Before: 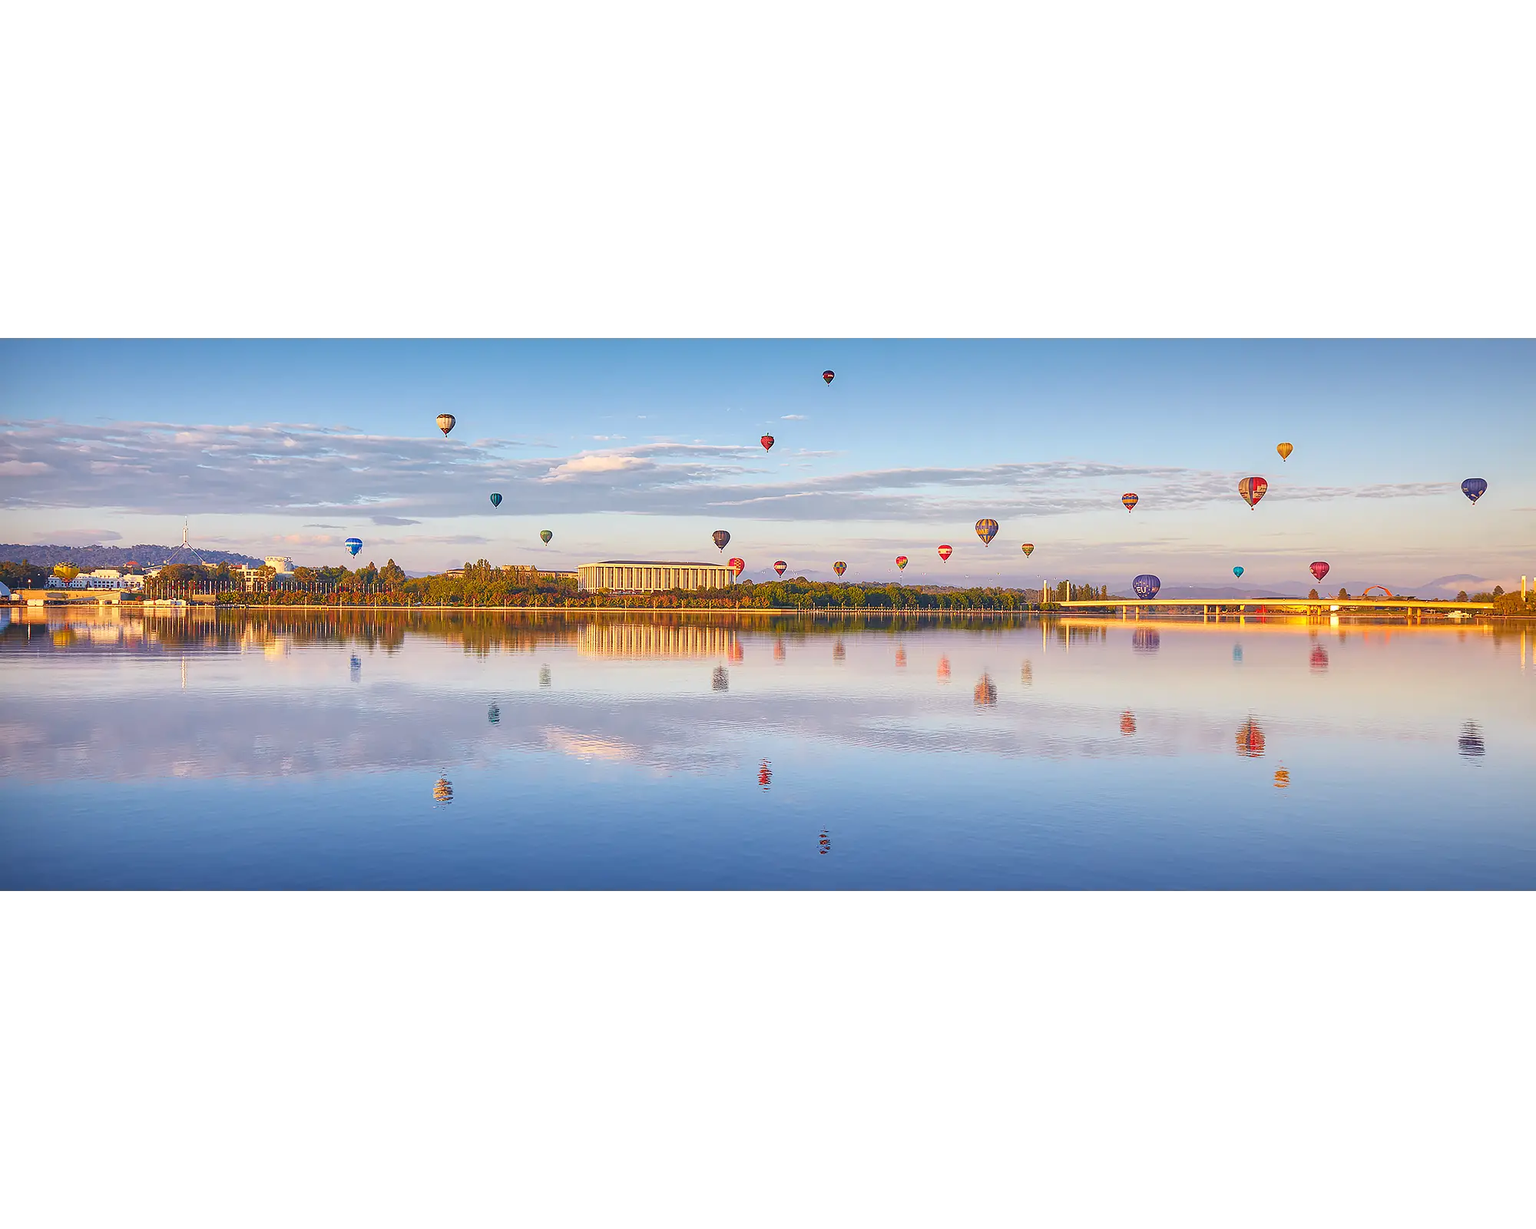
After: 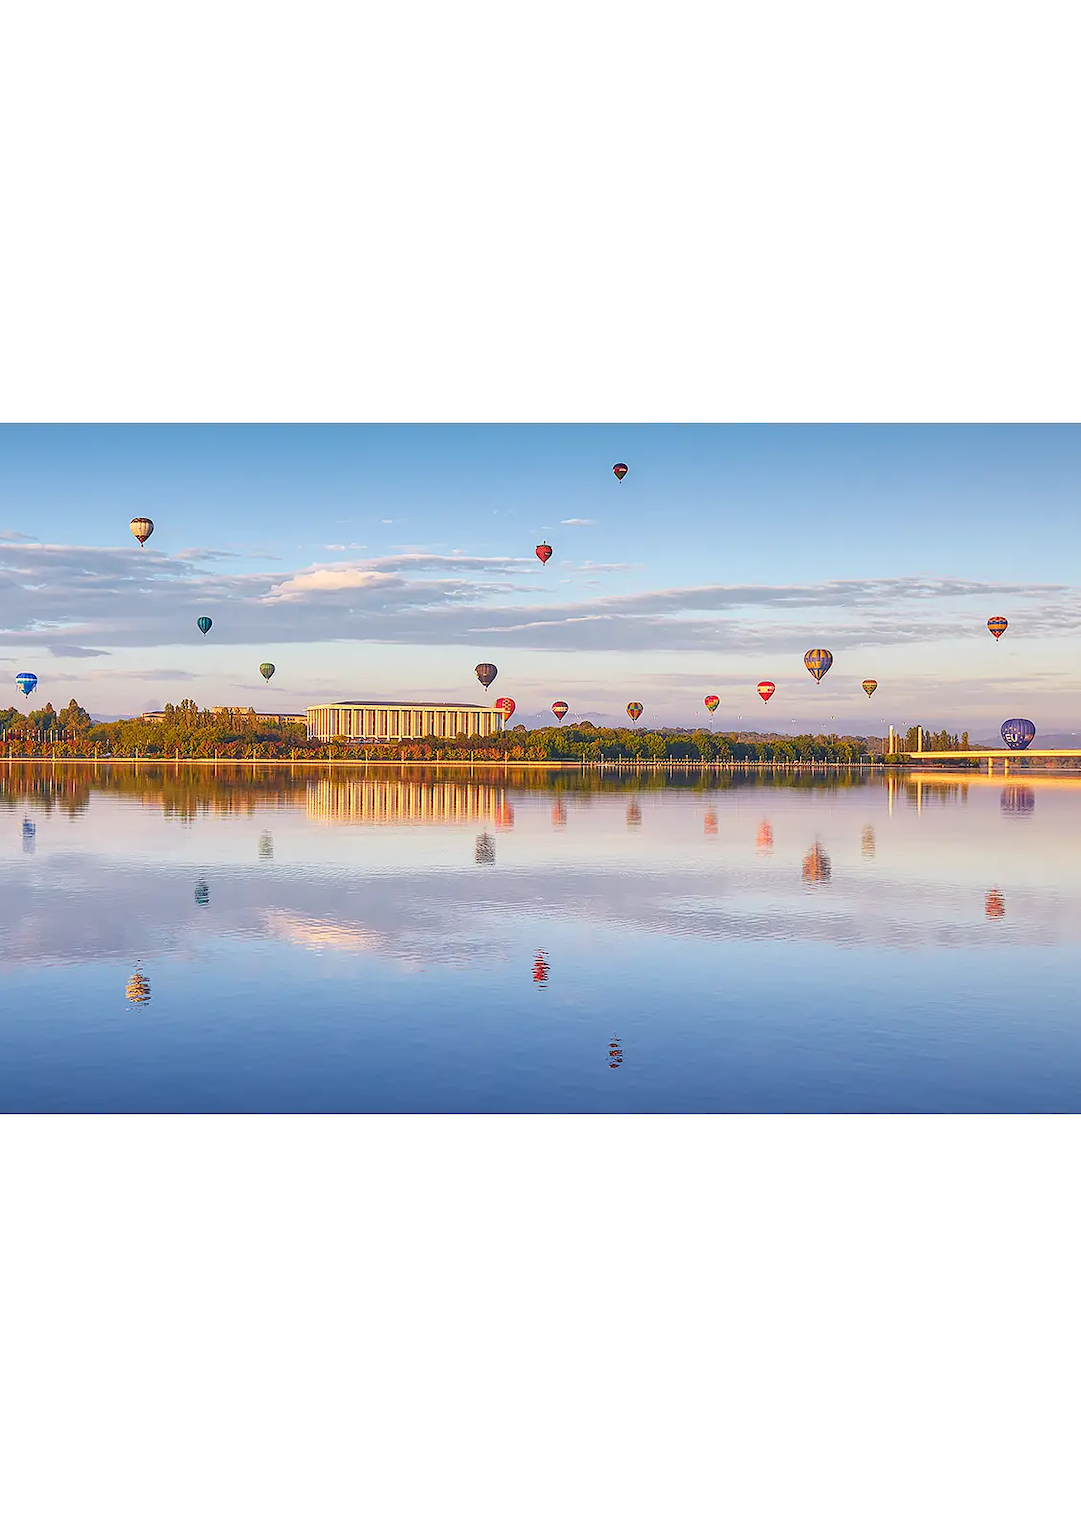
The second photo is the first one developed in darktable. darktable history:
crop: left 21.678%, right 21.996%, bottom 0.008%
